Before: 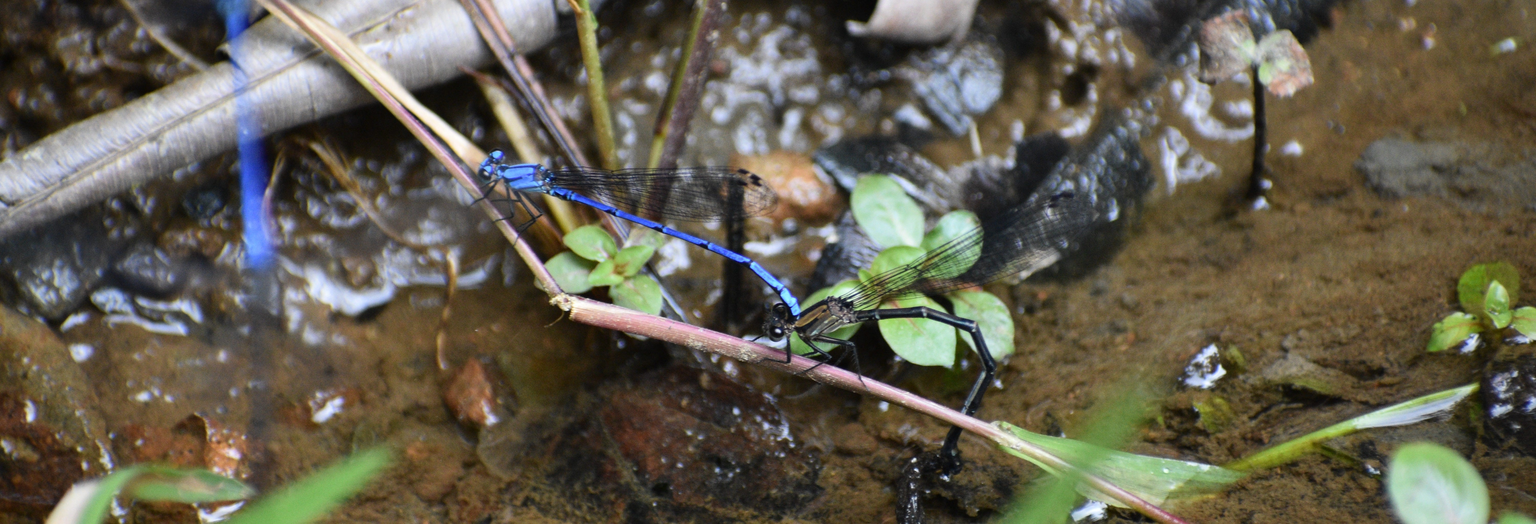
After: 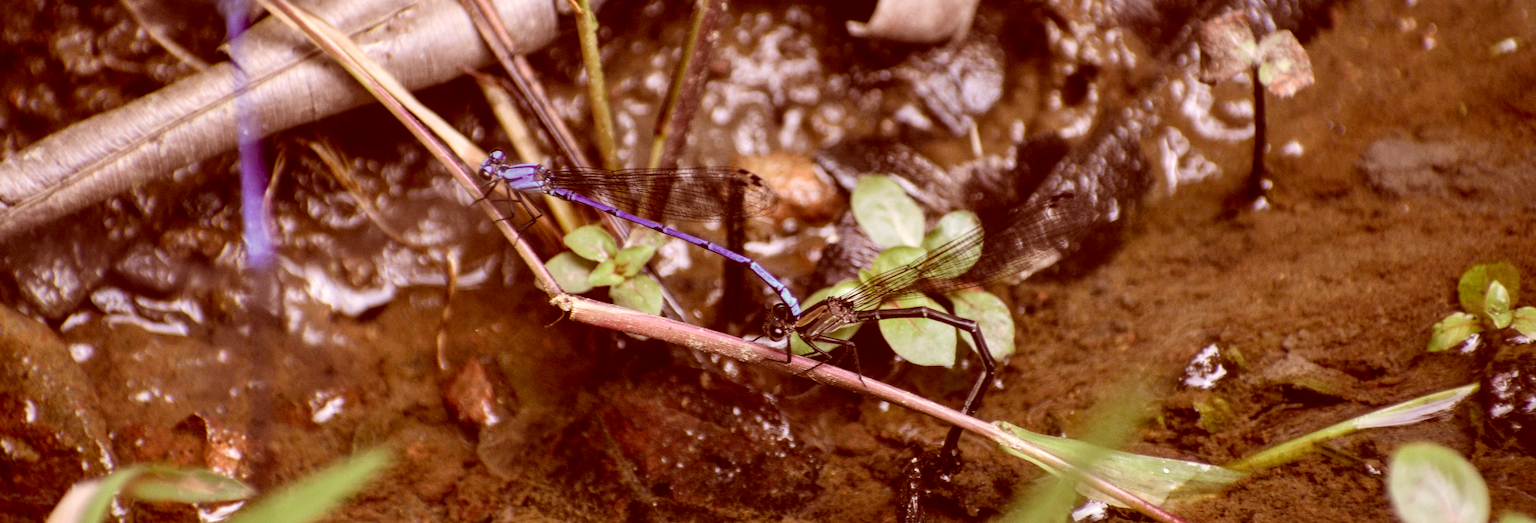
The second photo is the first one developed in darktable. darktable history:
local contrast: on, module defaults
color correction: highlights a* 9.22, highlights b* 8.65, shadows a* 39.76, shadows b* 39.46, saturation 0.811
